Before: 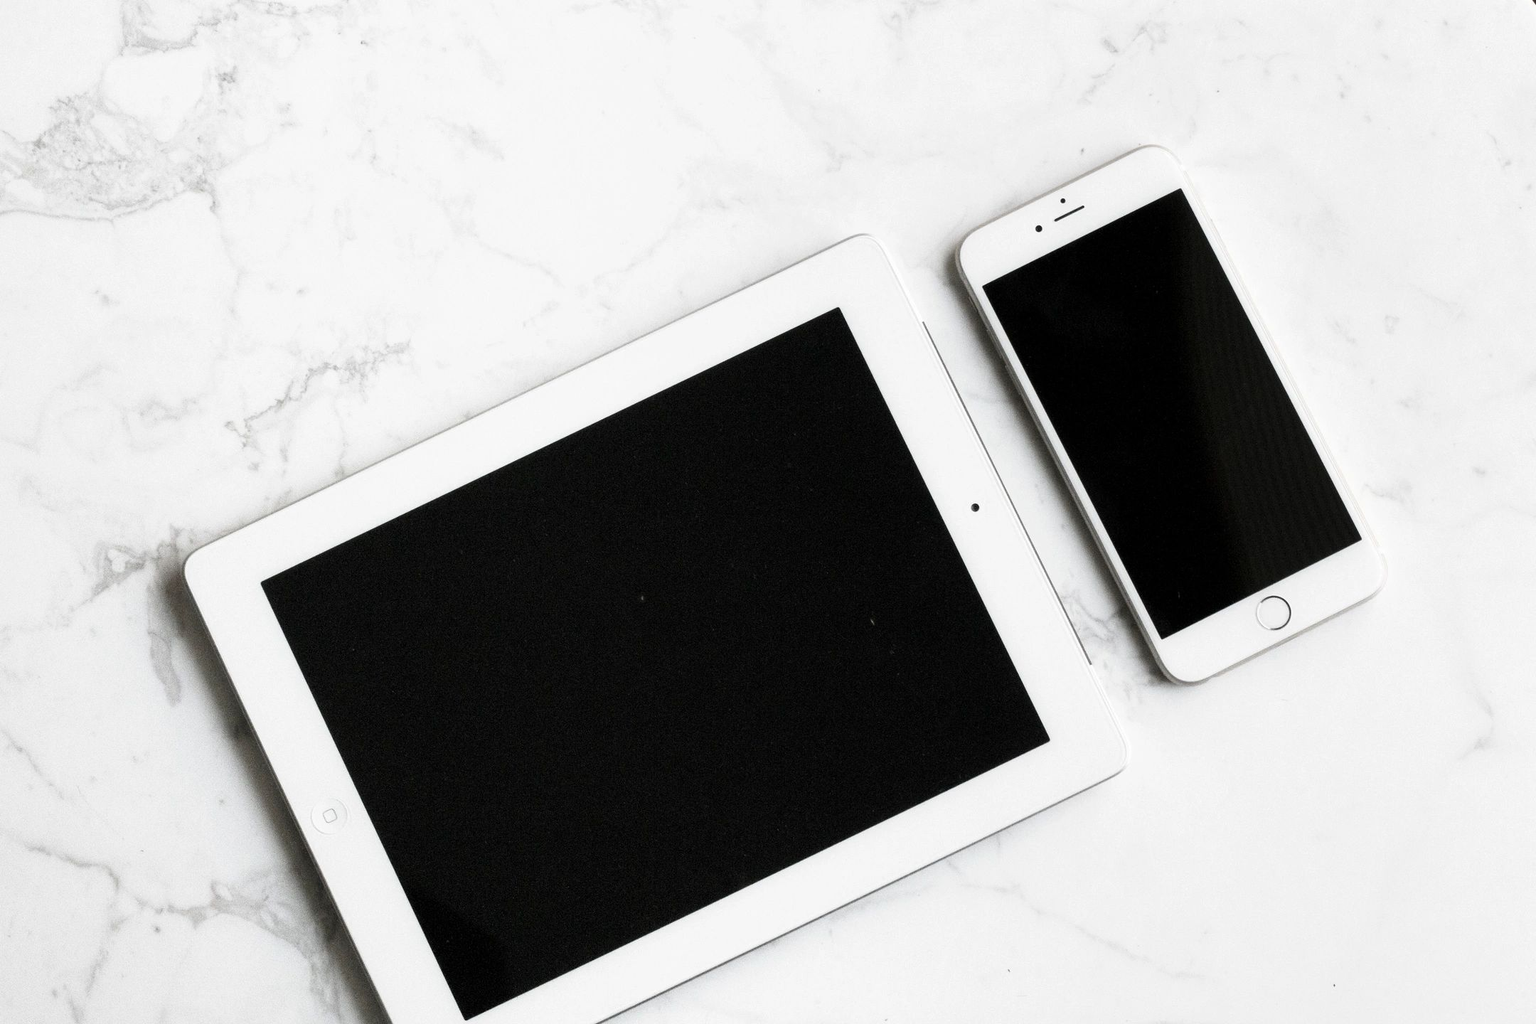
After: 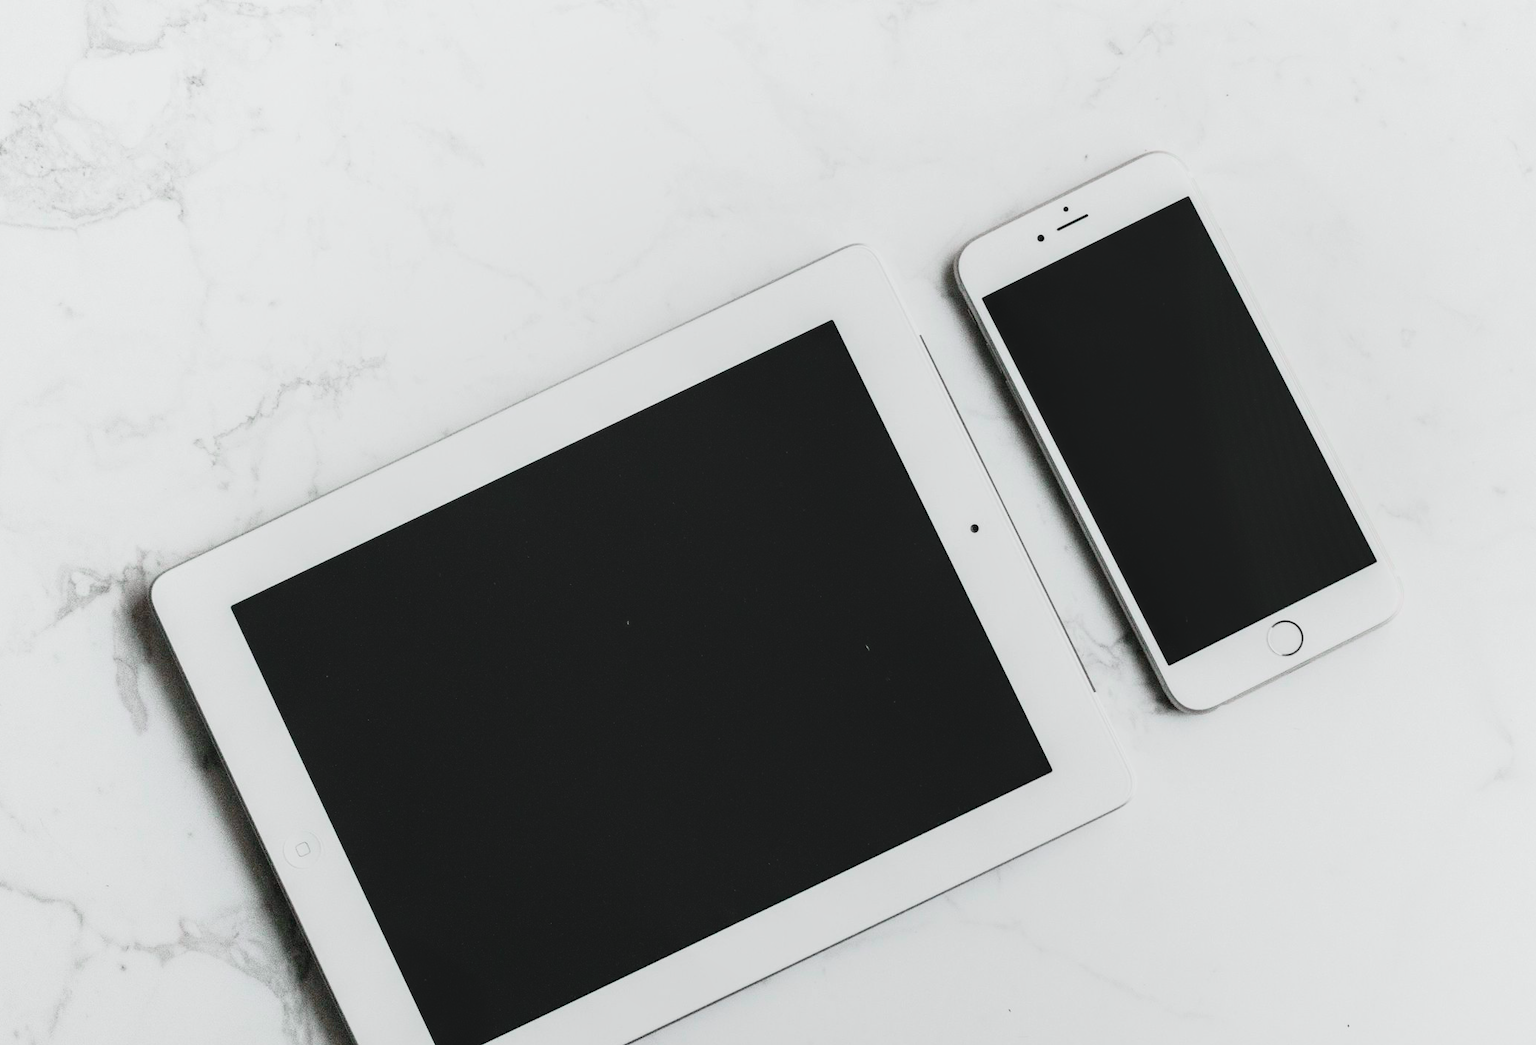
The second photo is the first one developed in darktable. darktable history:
color balance rgb: power › luminance -14.976%, perceptual saturation grading › global saturation 20%, perceptual saturation grading › highlights -50.411%, perceptual saturation grading › shadows 30.21%
tone curve: curves: ch0 [(0, 0.029) (0.099, 0.082) (0.264, 0.253) (0.447, 0.481) (0.678, 0.721) (0.828, 0.857) (0.992, 0.94)]; ch1 [(0, 0) (0.311, 0.266) (0.411, 0.374) (0.481, 0.458) (0.501, 0.499) (0.514, 0.512) (0.575, 0.577) (0.643, 0.648) (0.682, 0.674) (0.802, 0.812) (1, 1)]; ch2 [(0, 0) (0.259, 0.207) (0.323, 0.311) (0.376, 0.353) (0.463, 0.456) (0.498, 0.498) (0.524, 0.512) (0.574, 0.582) (0.648, 0.653) (0.768, 0.728) (1, 1)], color space Lab, independent channels, preserve colors none
contrast brightness saturation: contrast 0.071, brightness 0.079, saturation 0.184
crop and rotate: left 2.585%, right 1.33%, bottom 1.855%
local contrast: on, module defaults
